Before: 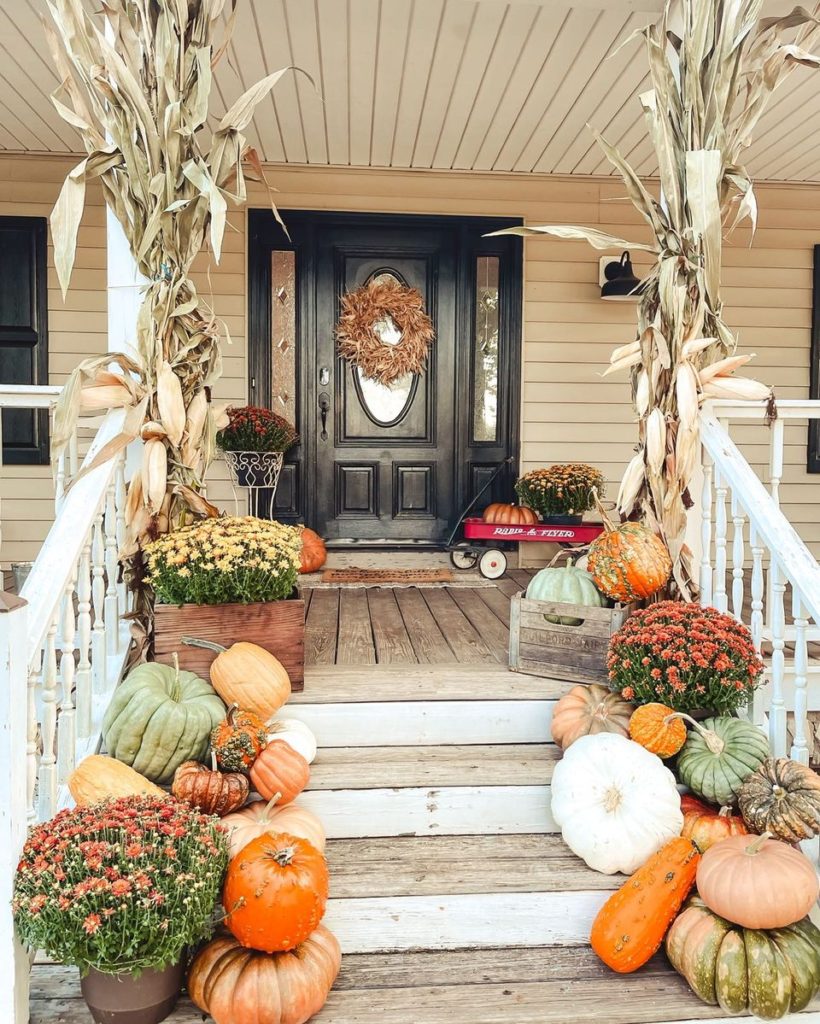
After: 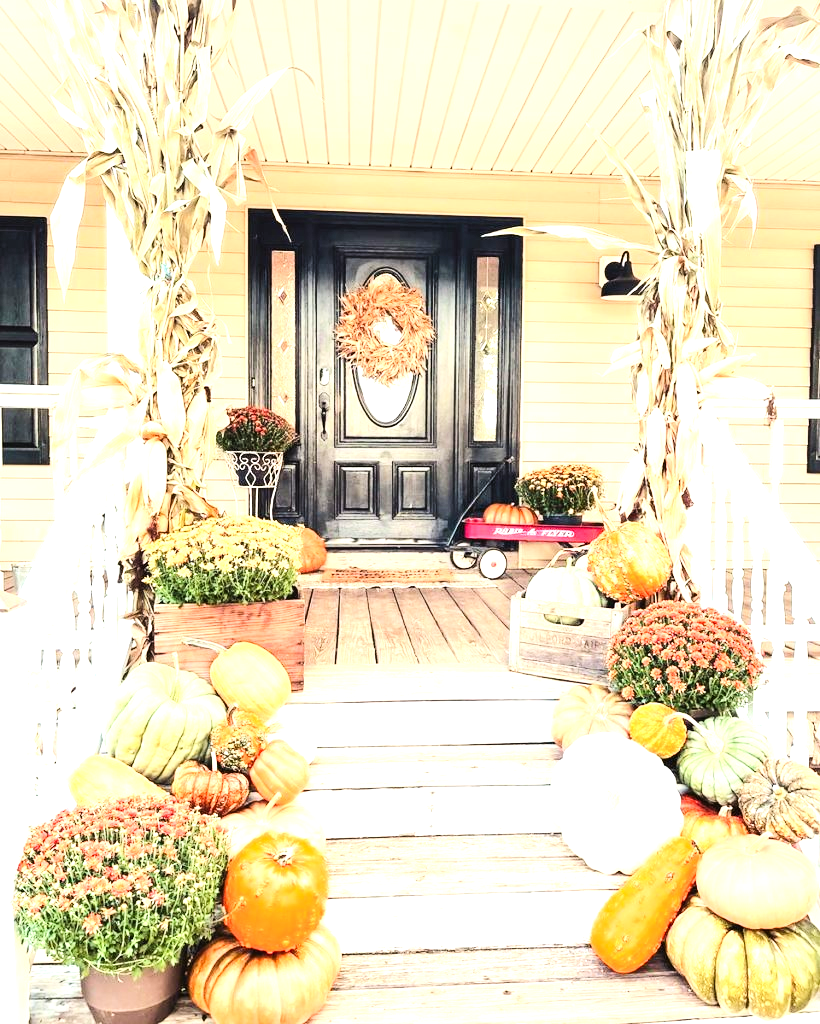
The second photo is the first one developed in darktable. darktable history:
tone curve: curves: ch0 [(0, 0.013) (0.054, 0.018) (0.205, 0.191) (0.289, 0.292) (0.39, 0.424) (0.493, 0.551) (0.666, 0.743) (0.795, 0.841) (1, 0.998)]; ch1 [(0, 0) (0.385, 0.343) (0.439, 0.415) (0.494, 0.495) (0.501, 0.501) (0.51, 0.509) (0.54, 0.552) (0.586, 0.614) (0.66, 0.706) (0.783, 0.804) (1, 1)]; ch2 [(0, 0) (0.32, 0.281) (0.403, 0.399) (0.441, 0.428) (0.47, 0.469) (0.498, 0.496) (0.524, 0.538) (0.566, 0.579) (0.633, 0.665) (0.7, 0.711) (1, 1)], color space Lab, linked channels, preserve colors none
contrast brightness saturation: contrast 0.218
exposure: black level correction 0, exposure 1.494 EV, compensate highlight preservation false
